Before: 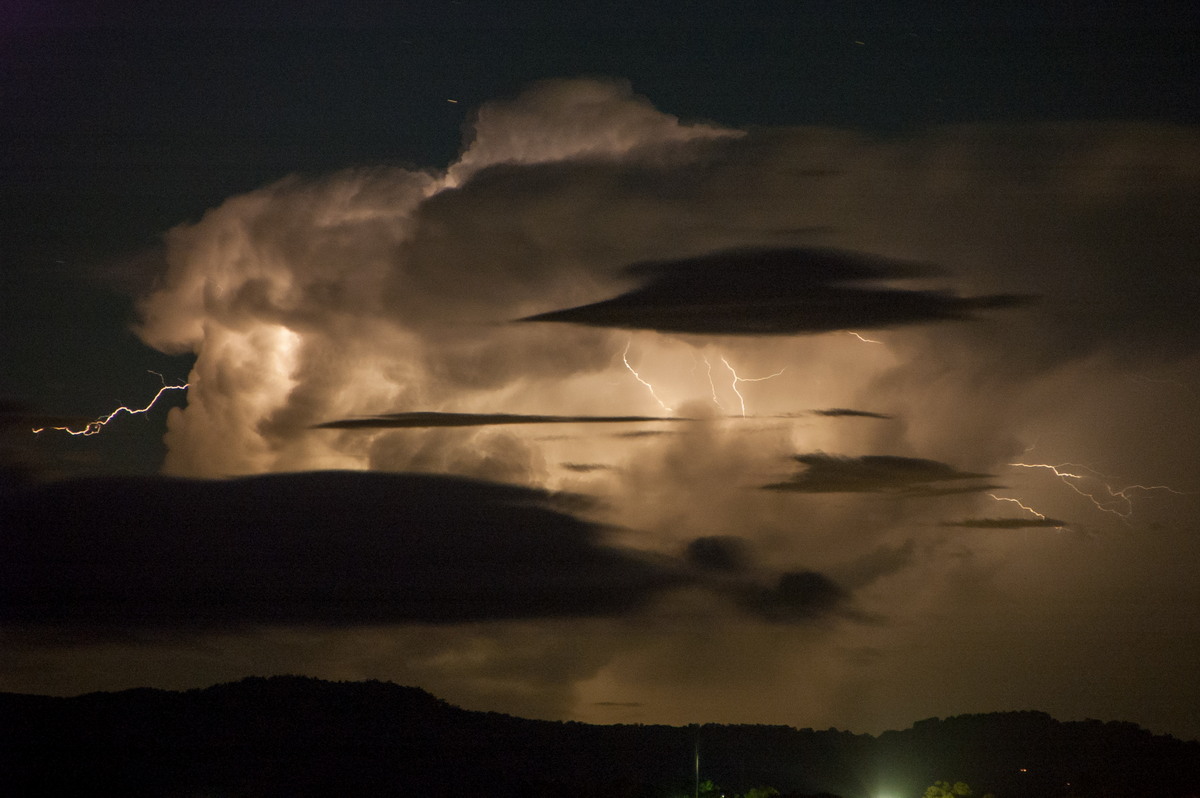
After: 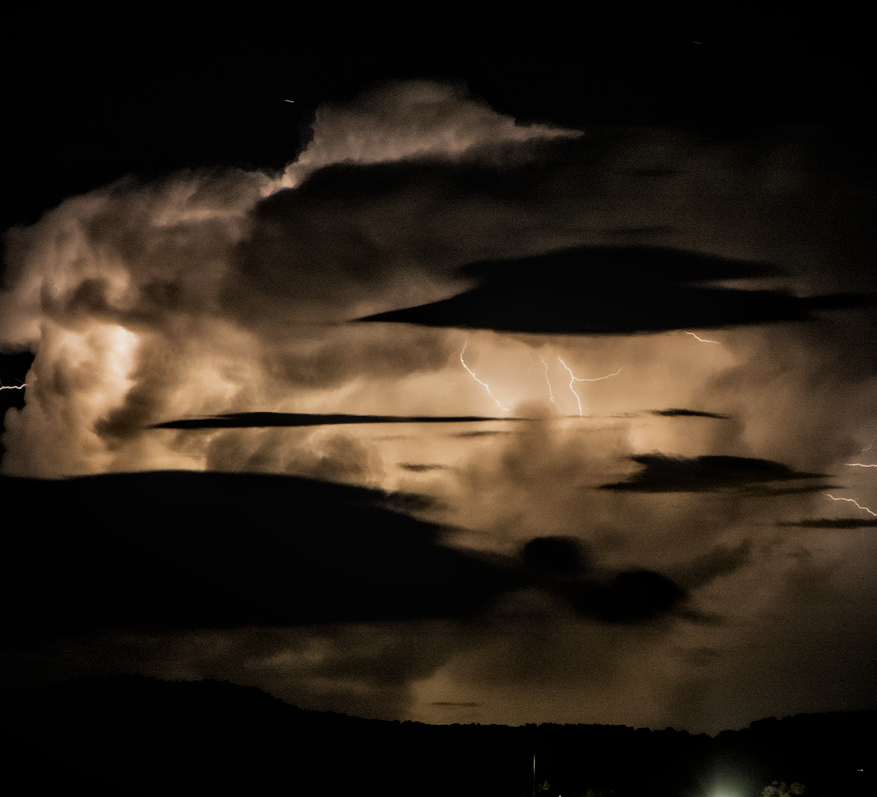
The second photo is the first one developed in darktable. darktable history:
vignetting: on, module defaults
crop: left 13.592%, top 0%, right 13.247%
filmic rgb: black relative exposure -5.04 EV, white relative exposure 3.53 EV, hardness 3.18, contrast 1.296, highlights saturation mix -49.84%
local contrast: detail 110%
contrast equalizer: octaves 7, y [[0.514, 0.573, 0.581, 0.508, 0.5, 0.5], [0.5 ×6], [0.5 ×6], [0 ×6], [0 ×6]]
